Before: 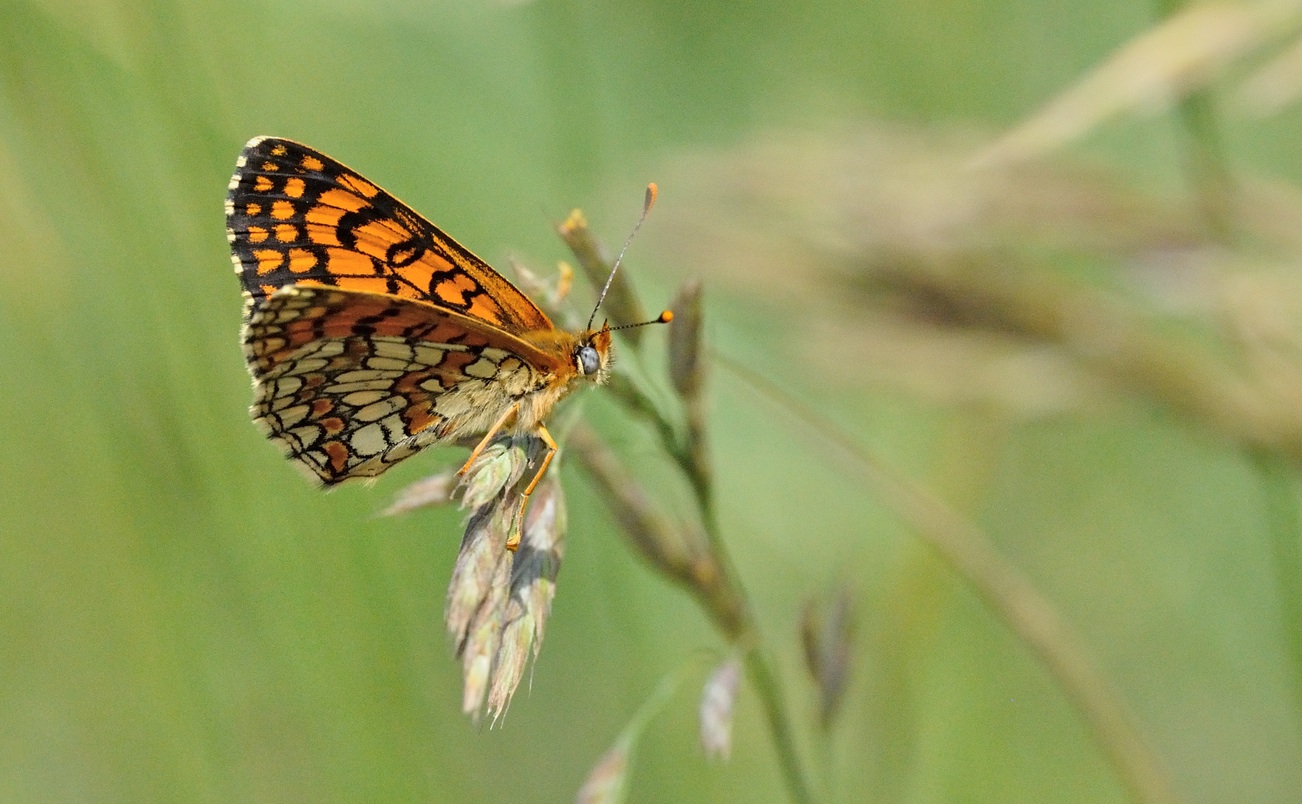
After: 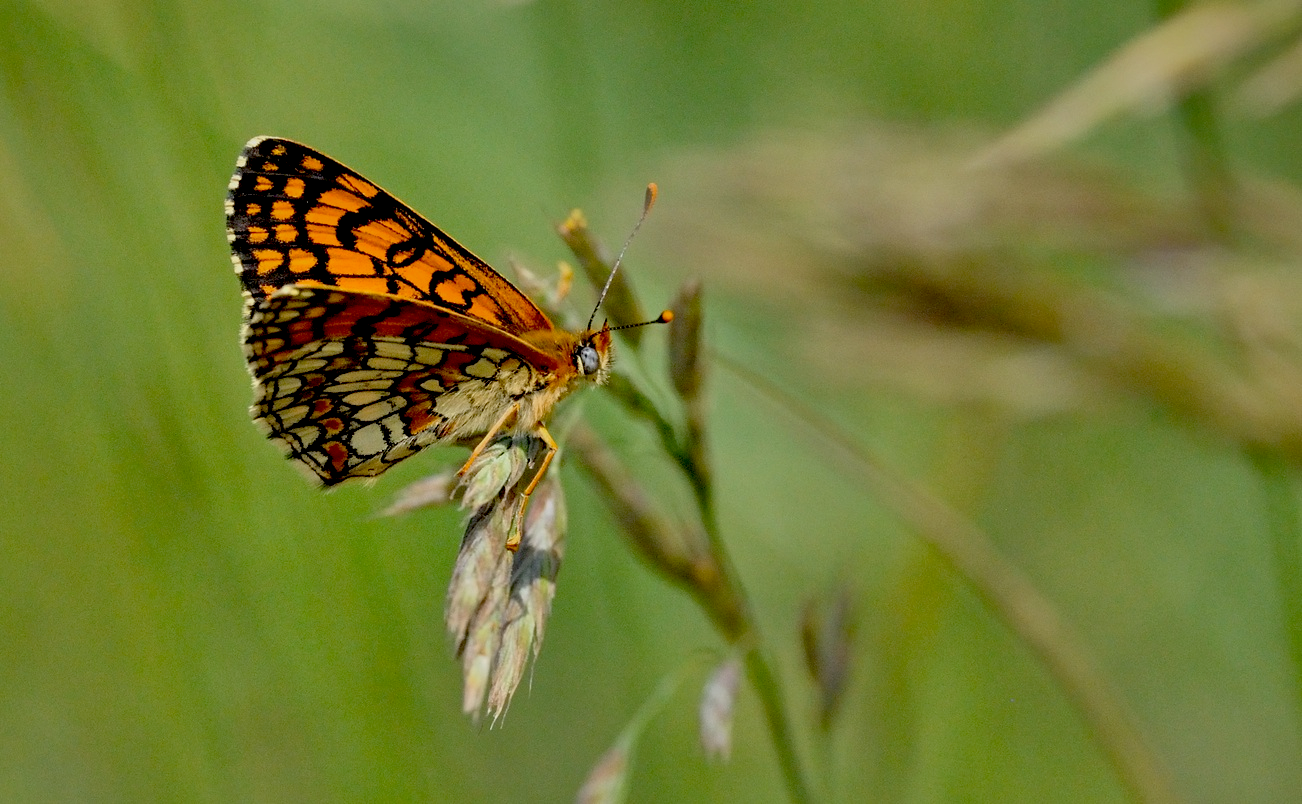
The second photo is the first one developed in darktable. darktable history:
exposure: black level correction 0.046, exposure -0.228 EV, compensate highlight preservation false
shadows and highlights: radius 123.98, shadows 100, white point adjustment -3, highlights -100, highlights color adjustment 89.84%, soften with gaussian
